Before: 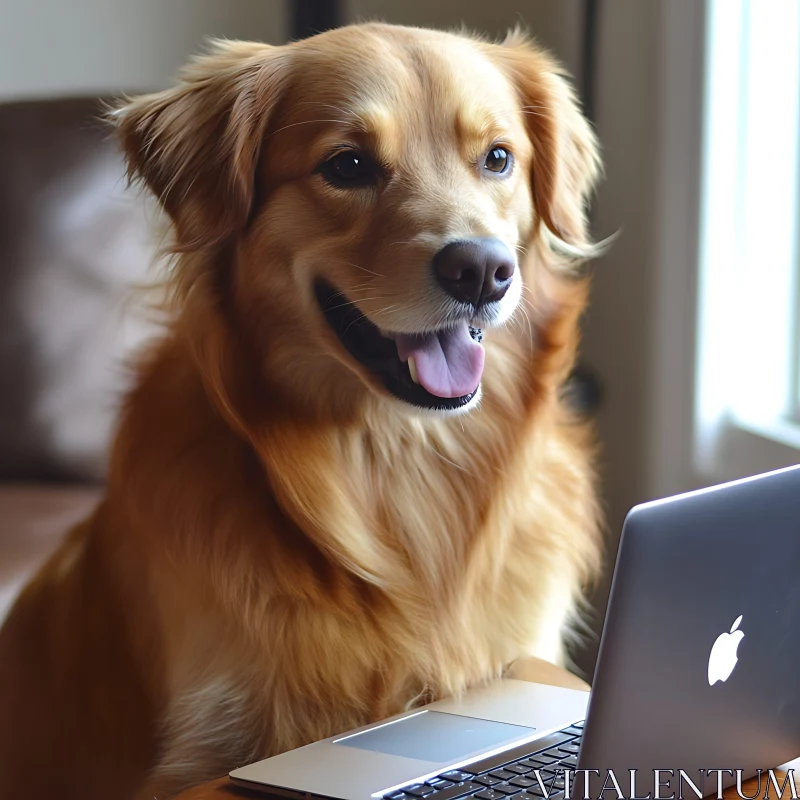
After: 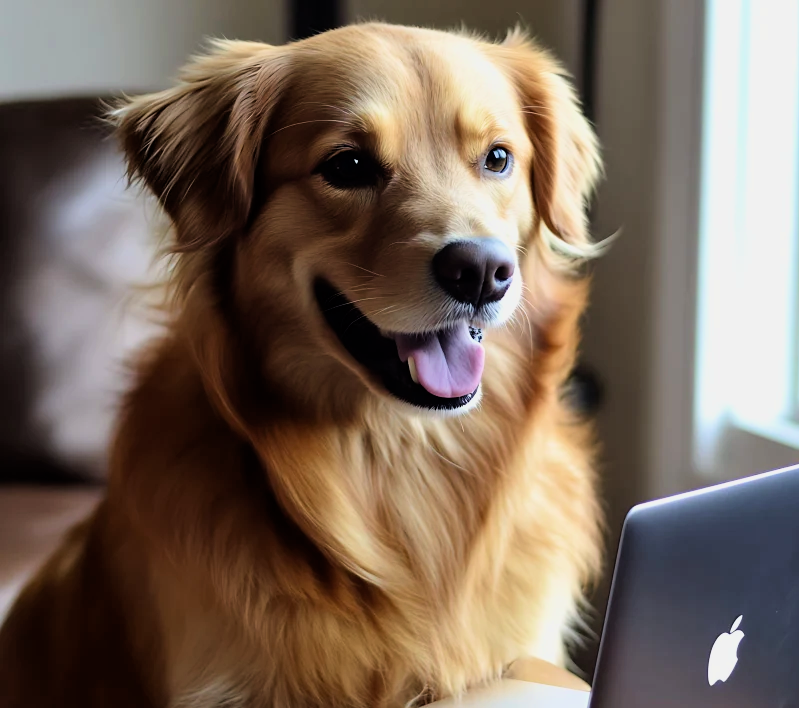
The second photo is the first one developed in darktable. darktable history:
filmic rgb: middle gray luminance 9.78%, black relative exposure -8.62 EV, white relative exposure 3.27 EV, target black luminance 0%, hardness 5.21, latitude 44.56%, contrast 1.303, highlights saturation mix 6%, shadows ↔ highlights balance 25.13%, color science v6 (2022)
crop and rotate: top 0%, bottom 11.399%
velvia: strength 24.41%
